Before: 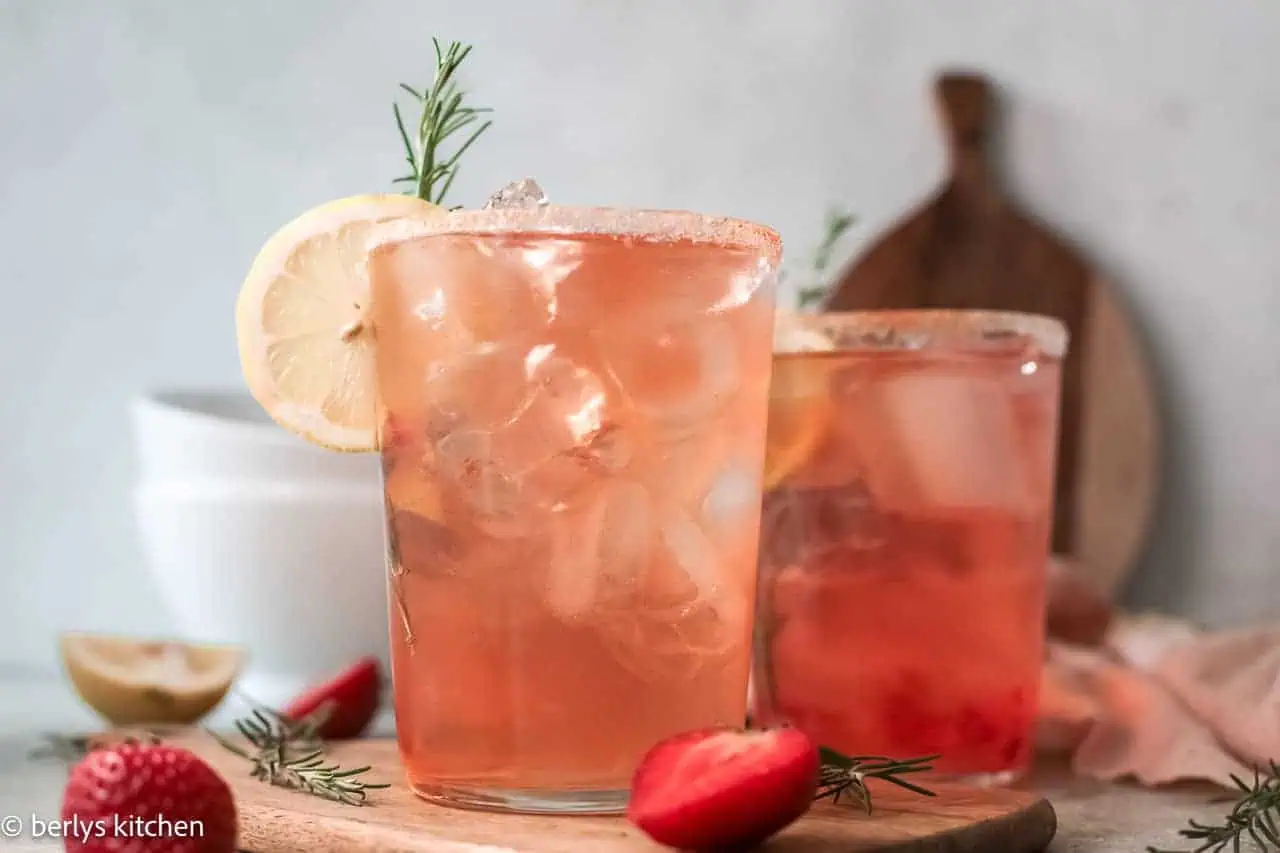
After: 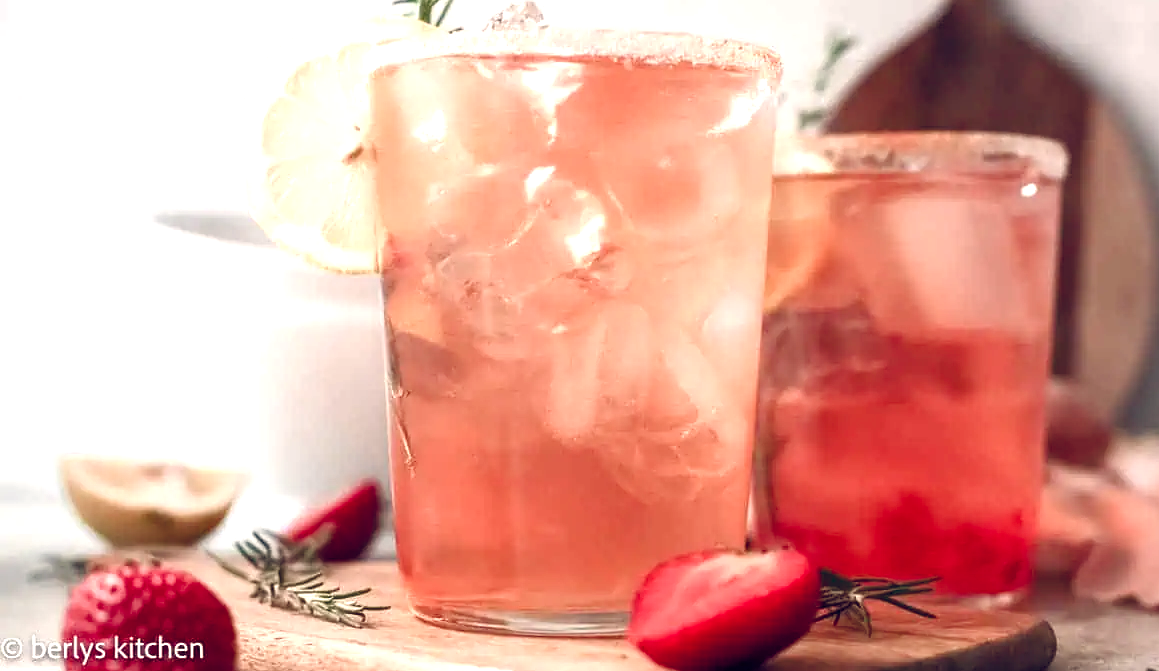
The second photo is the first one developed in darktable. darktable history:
base curve: curves: ch0 [(0, 0) (0.283, 0.295) (1, 1)], preserve colors none
color balance rgb: highlights gain › chroma 2.94%, highlights gain › hue 60.57°, global offset › chroma 0.25%, global offset › hue 256.52°, perceptual saturation grading › global saturation 20%, perceptual saturation grading › highlights -50%, perceptual saturation grading › shadows 30%, contrast 15%
exposure: exposure 0.426 EV, compensate highlight preservation false
crop: top 20.916%, right 9.437%, bottom 0.316%
